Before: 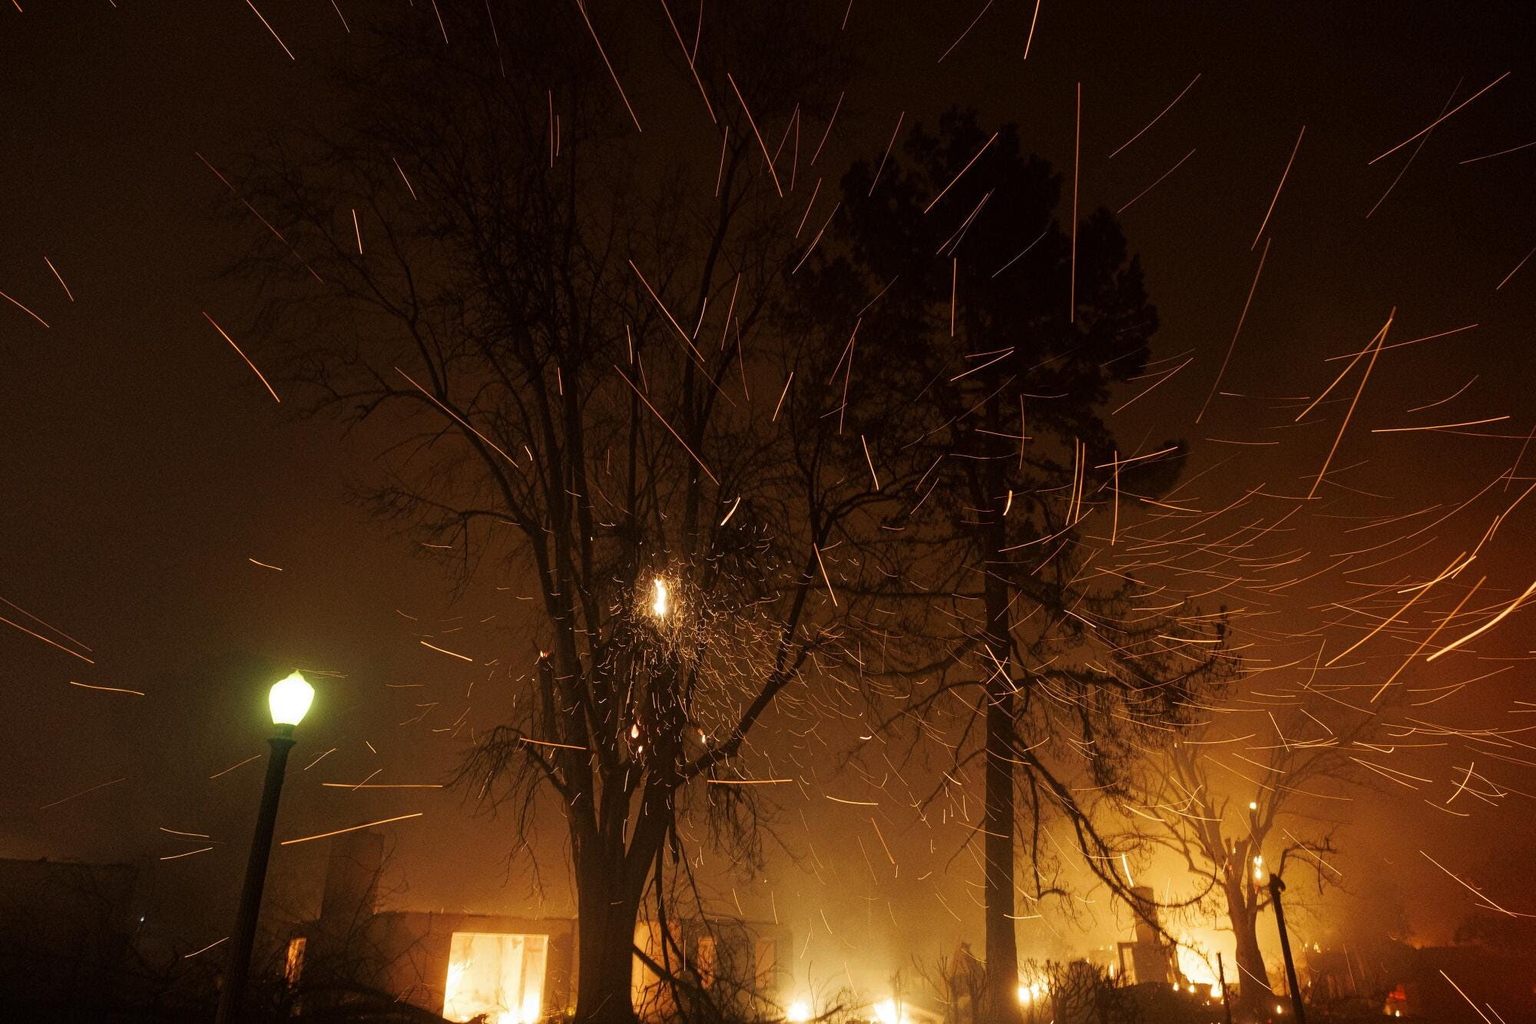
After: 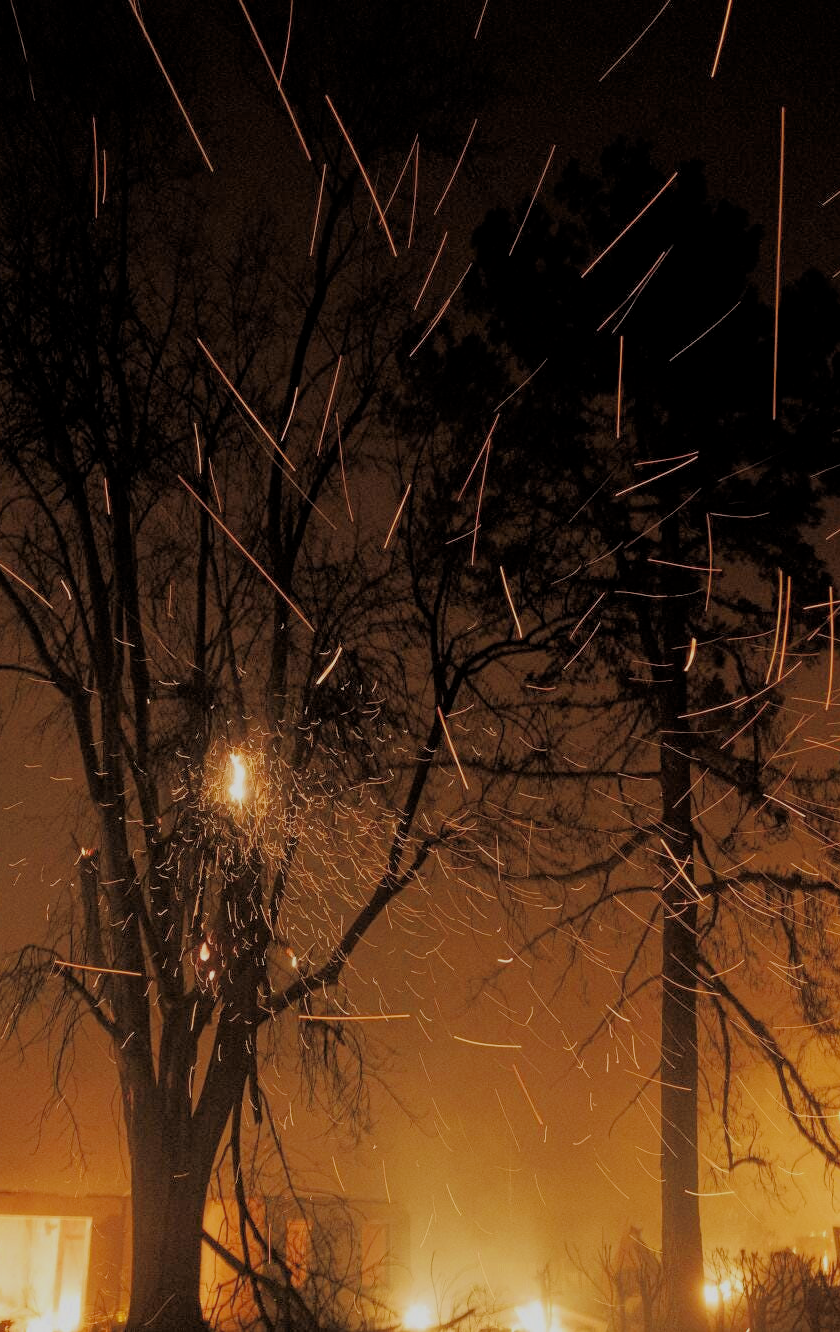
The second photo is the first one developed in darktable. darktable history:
filmic rgb: middle gray luminance 3.25%, black relative exposure -5.9 EV, white relative exposure 6.39 EV, dynamic range scaling 22.16%, target black luminance 0%, hardness 2.34, latitude 45.9%, contrast 0.789, highlights saturation mix 99.53%, shadows ↔ highlights balance 0.159%
crop: left 31.1%, right 26.893%
exposure: exposure 0.765 EV, compensate highlight preservation false
